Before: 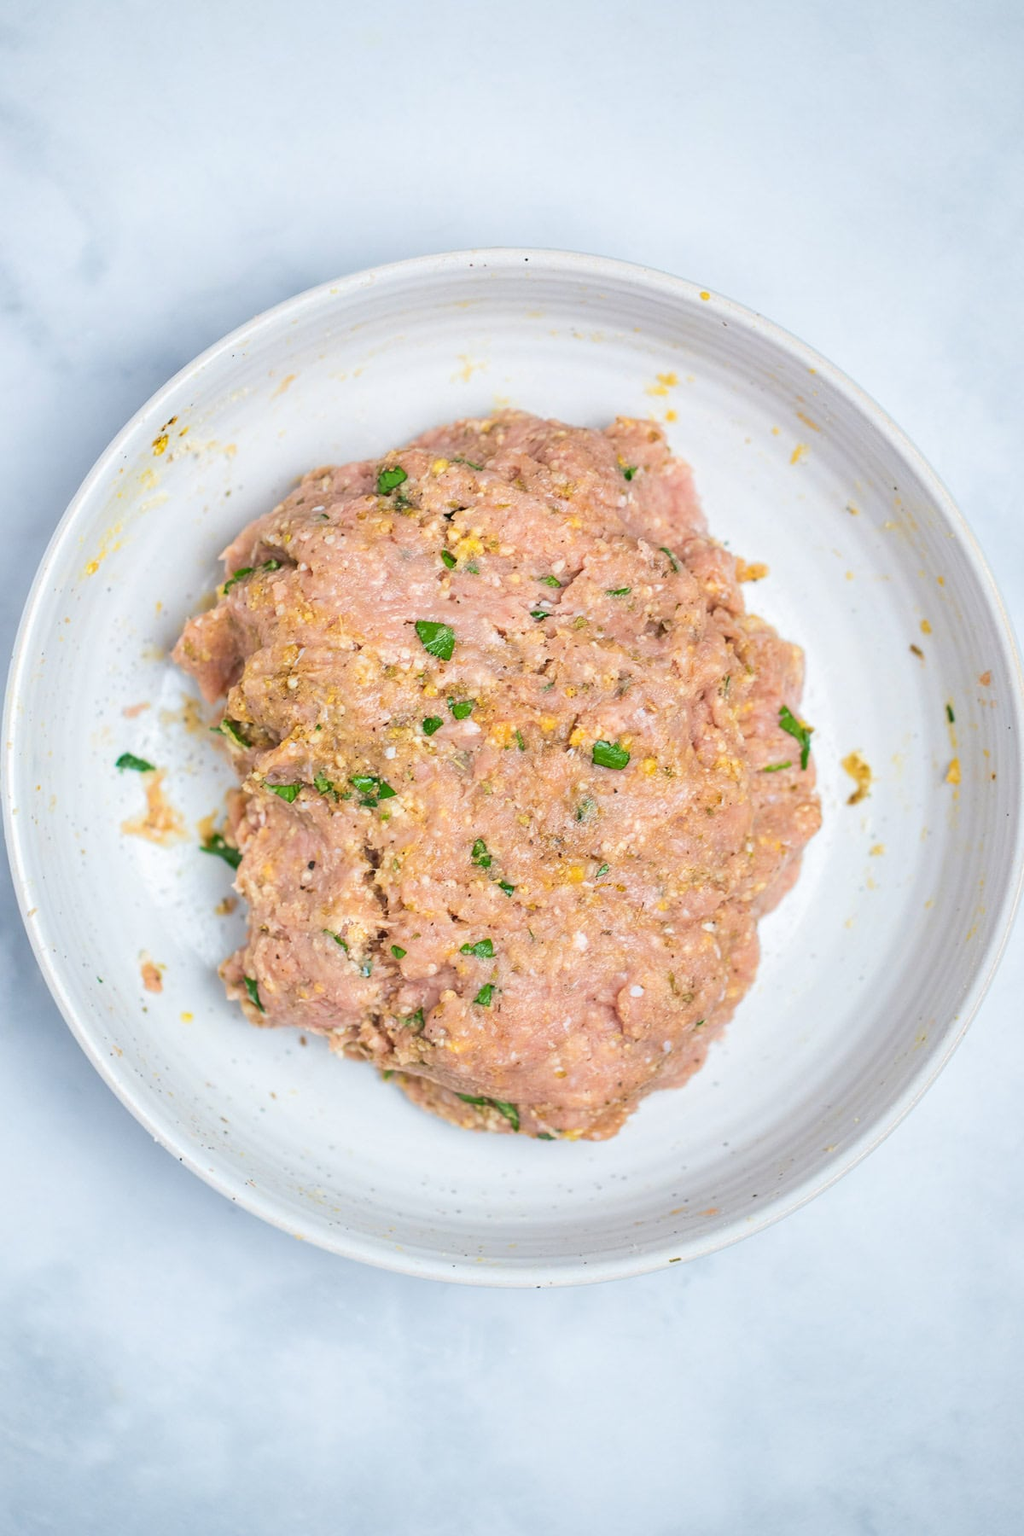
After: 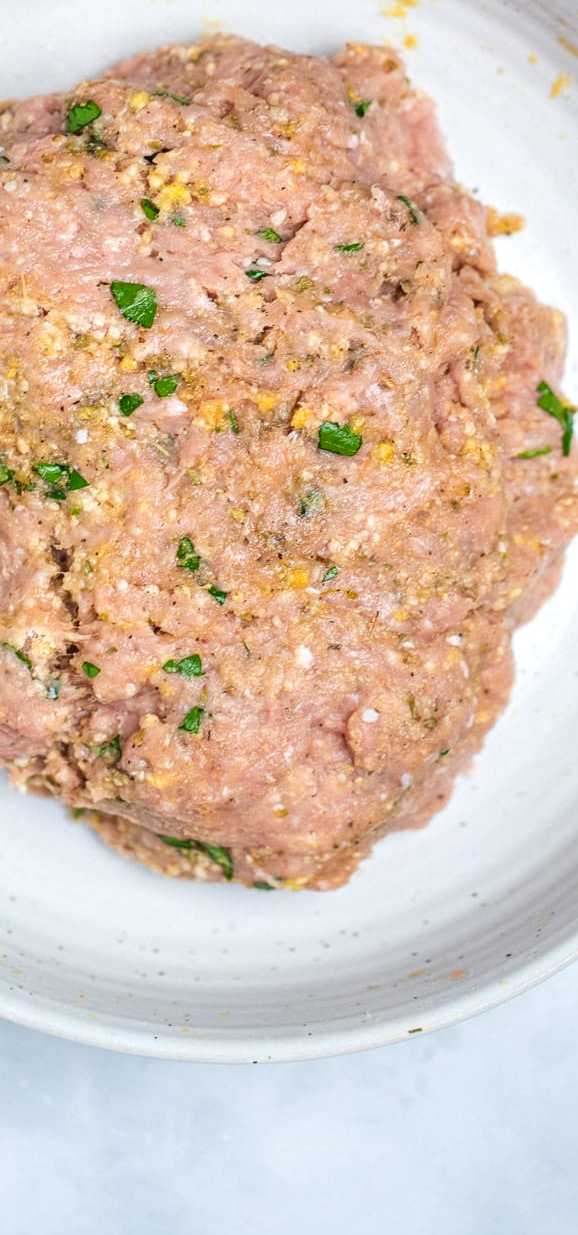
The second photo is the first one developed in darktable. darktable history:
crop: left 31.343%, top 24.822%, right 20.425%, bottom 6.536%
local contrast: detail 130%
